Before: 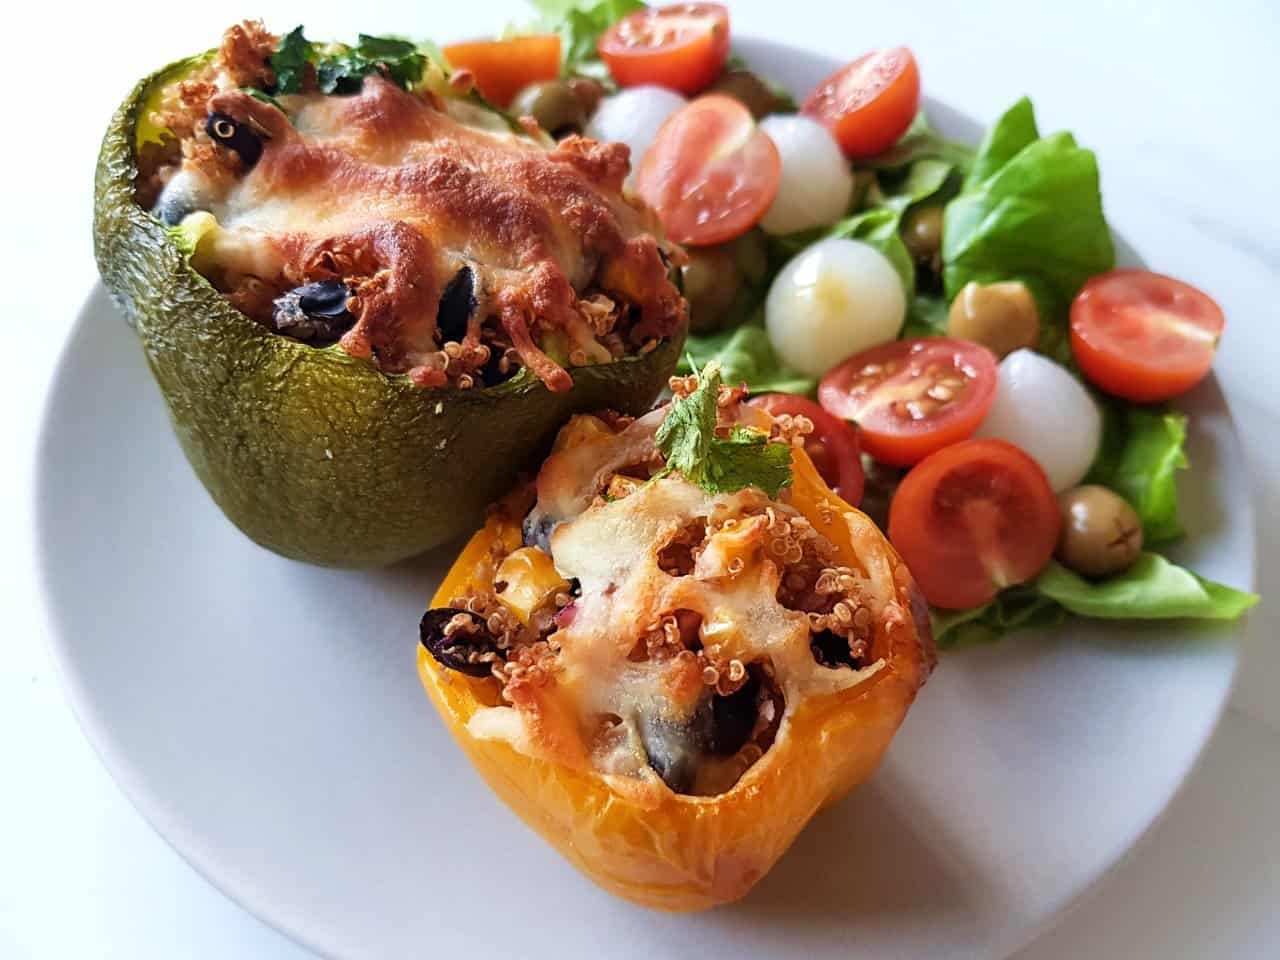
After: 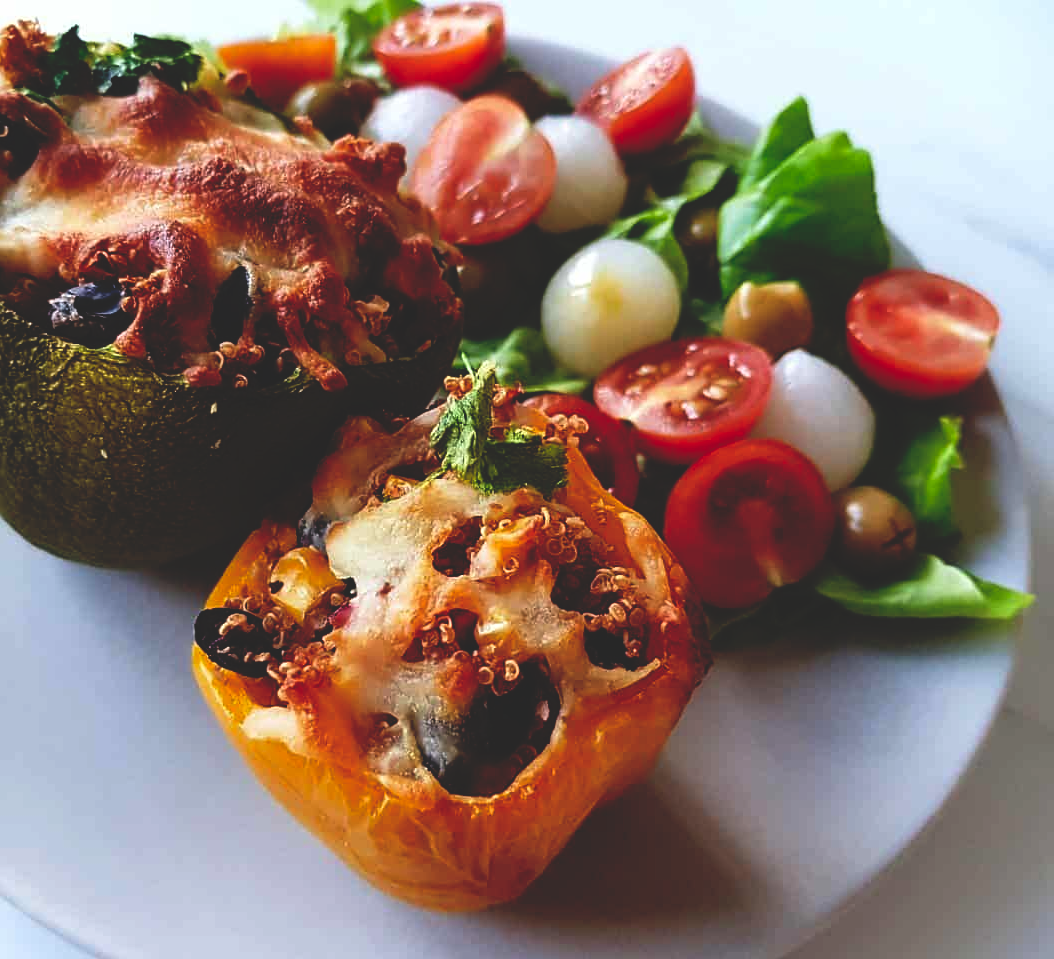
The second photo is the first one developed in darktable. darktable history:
crop: left 17.582%, bottom 0.031%
sharpen: amount 0.2
base curve: curves: ch0 [(0, 0.02) (0.083, 0.036) (1, 1)], preserve colors none
